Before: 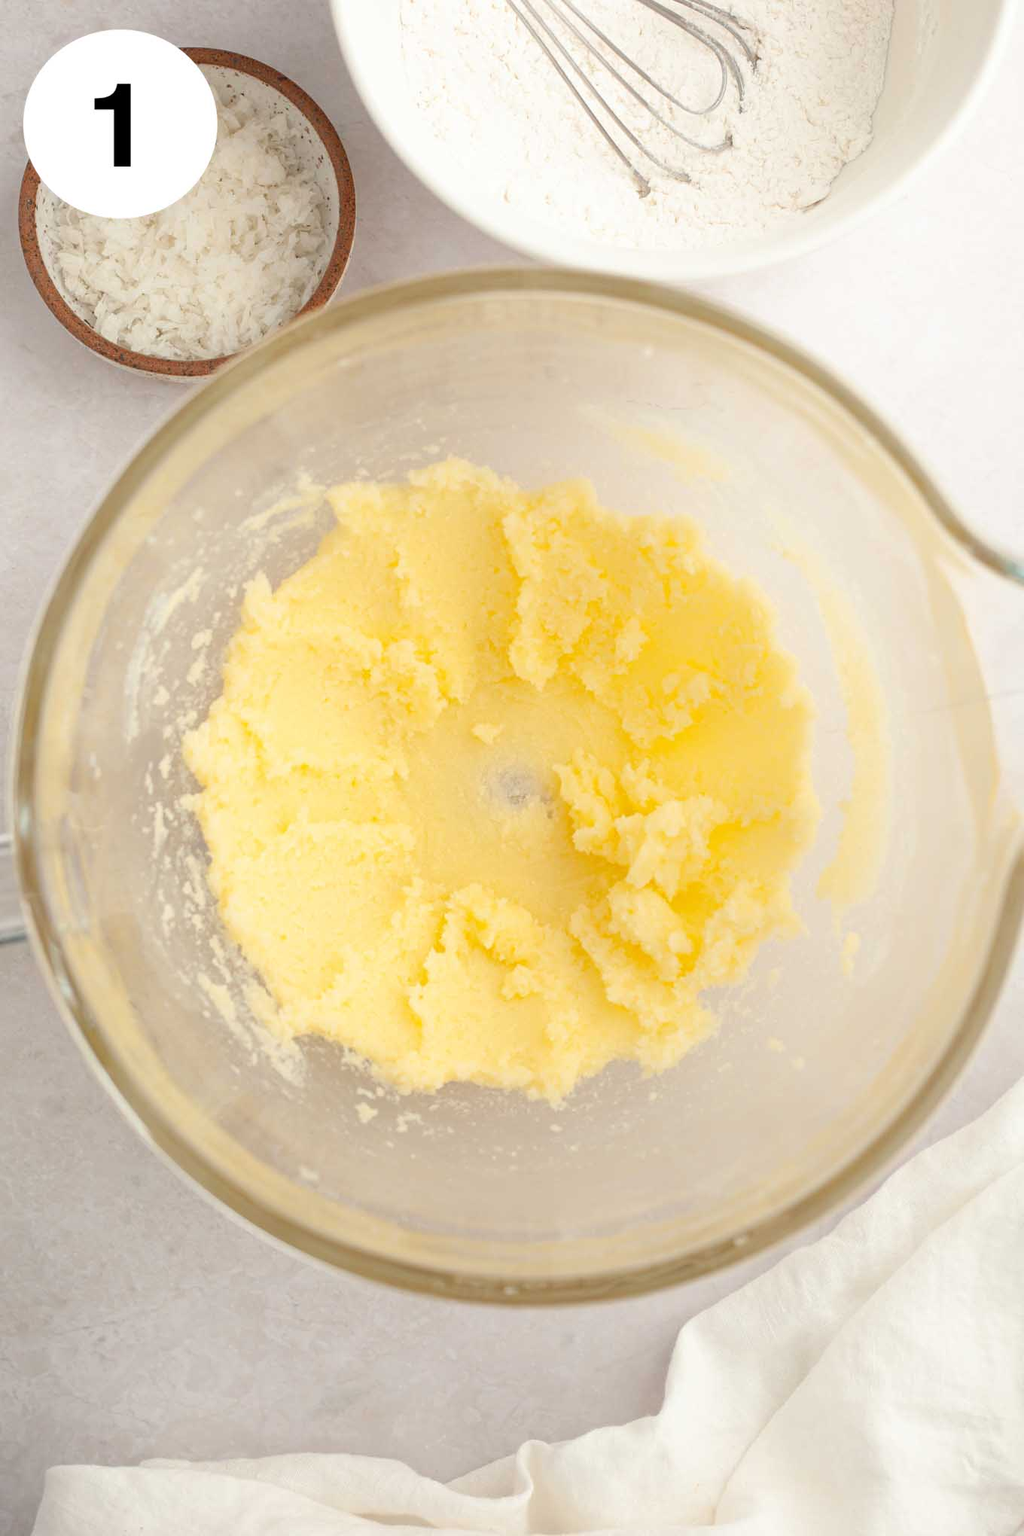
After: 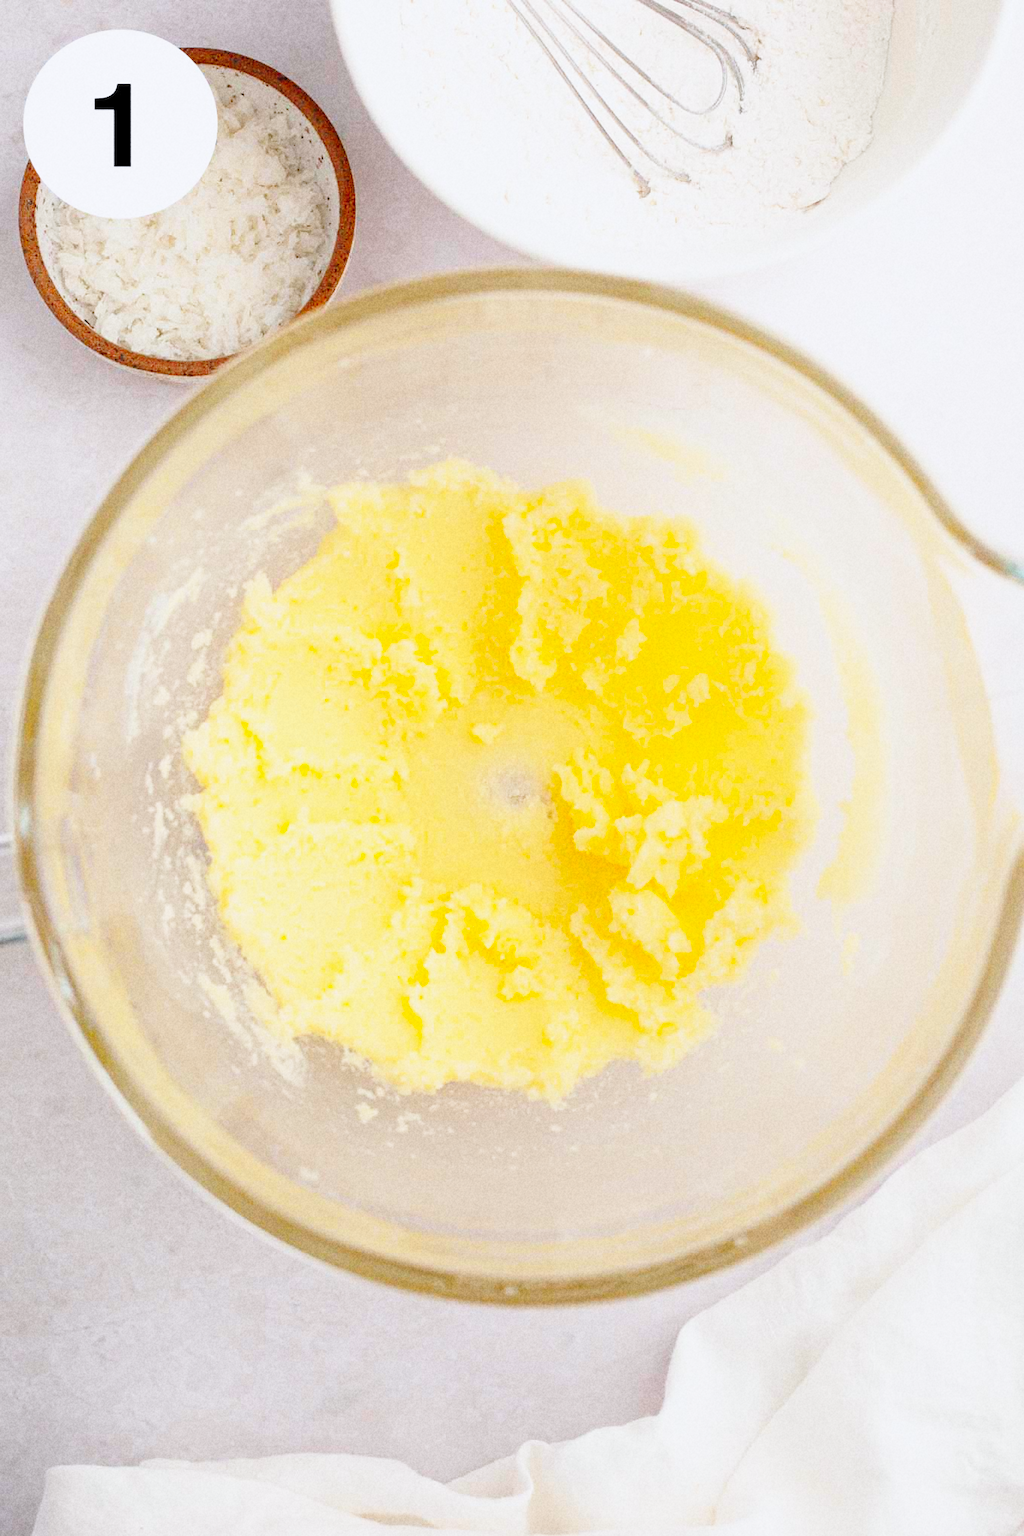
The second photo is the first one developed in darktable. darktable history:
color balance: output saturation 110%
exposure: exposure -0.492 EV, compensate highlight preservation false
base curve: curves: ch0 [(0, 0) (0.028, 0.03) (0.121, 0.232) (0.46, 0.748) (0.859, 0.968) (1, 1)], preserve colors none
white balance: red 0.984, blue 1.059
contrast brightness saturation: contrast 0.08, saturation 0.2
grain: coarseness 22.88 ISO
